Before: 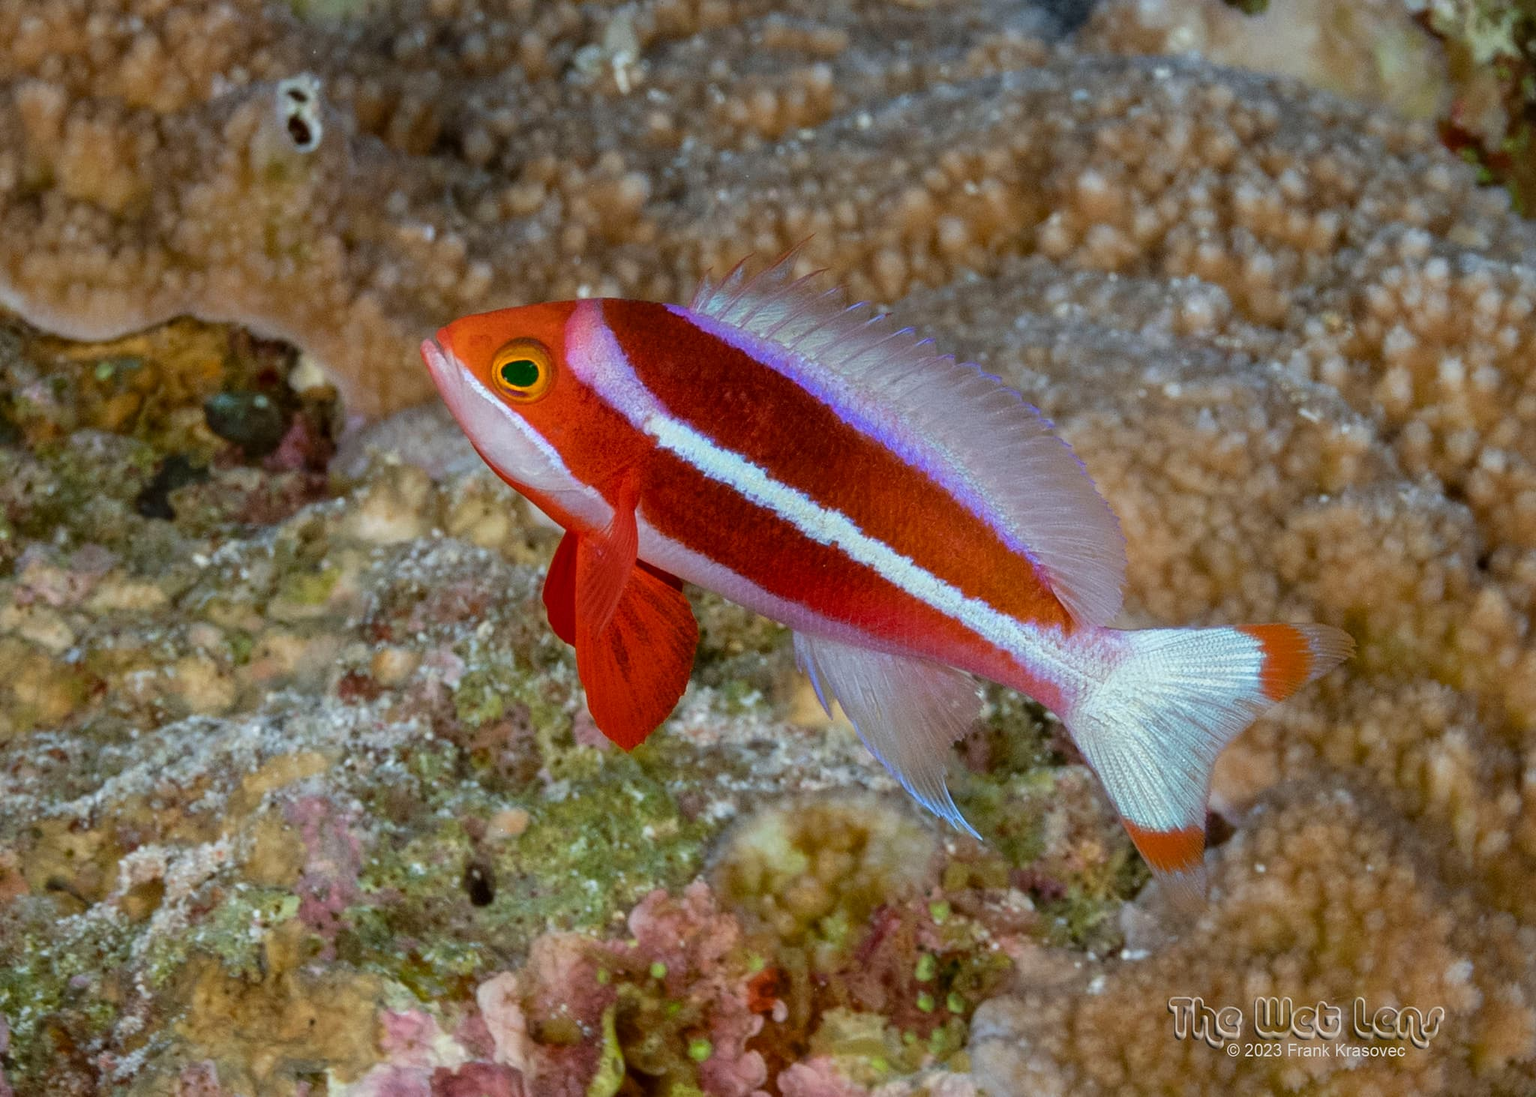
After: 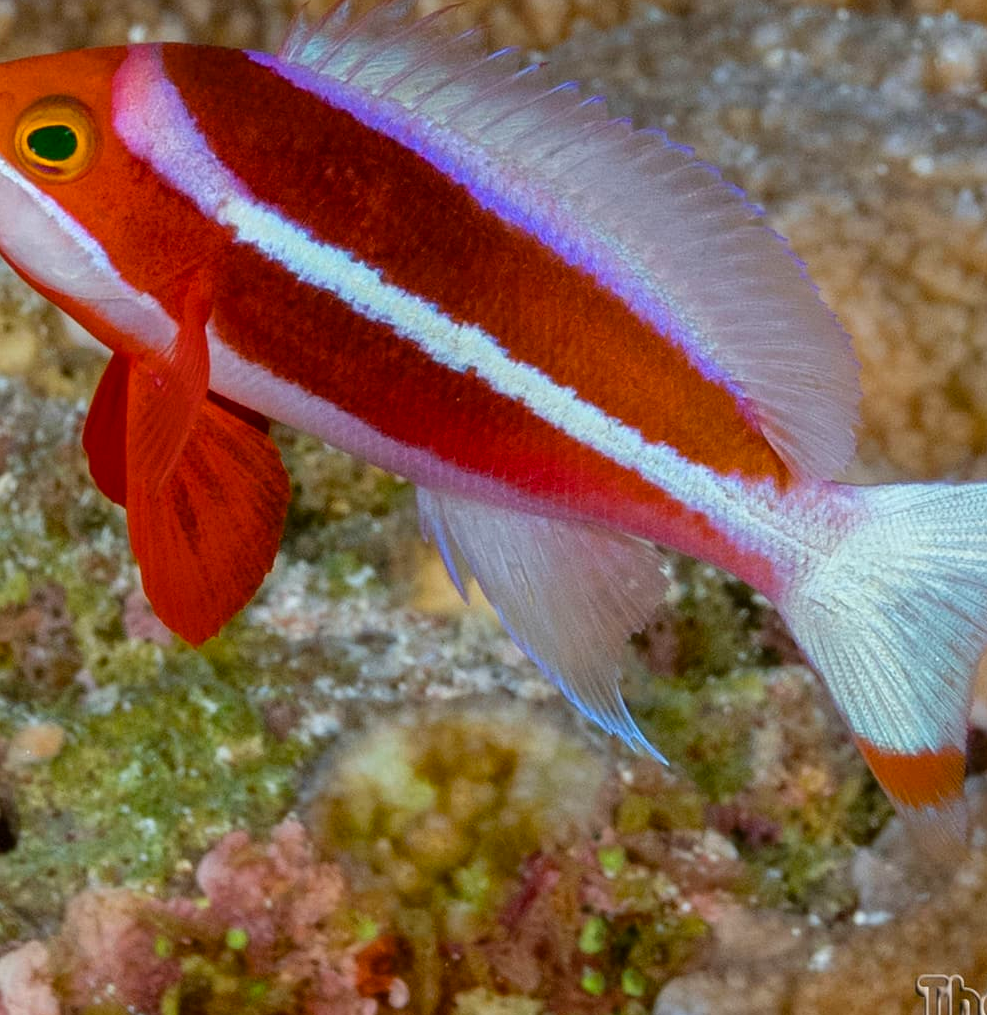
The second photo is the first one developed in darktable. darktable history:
color balance rgb: perceptual saturation grading › global saturation 16.994%
crop: left 31.326%, top 24.303%, right 20.458%, bottom 6.254%
